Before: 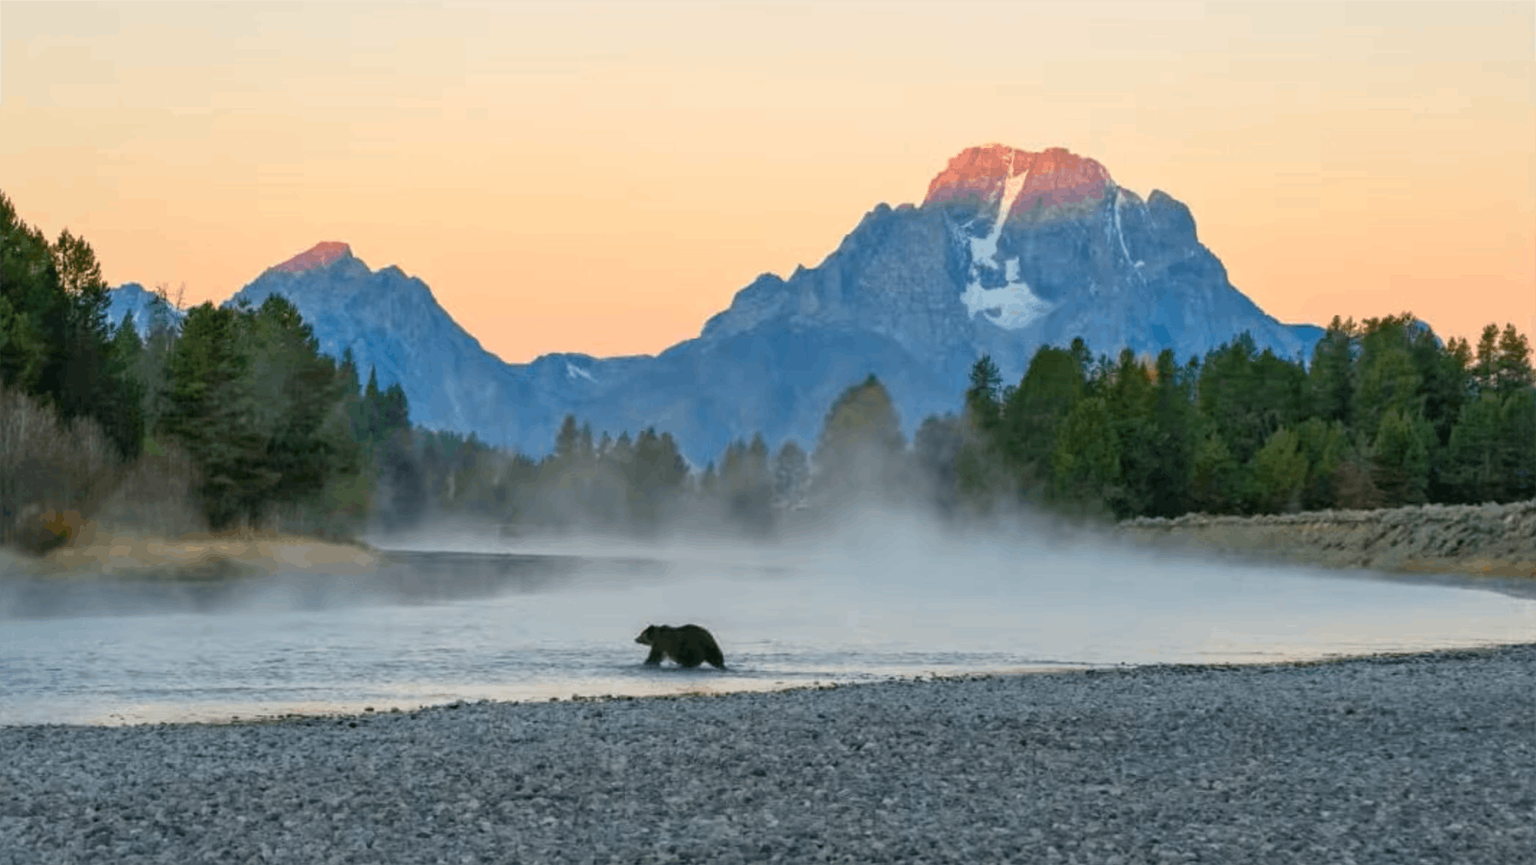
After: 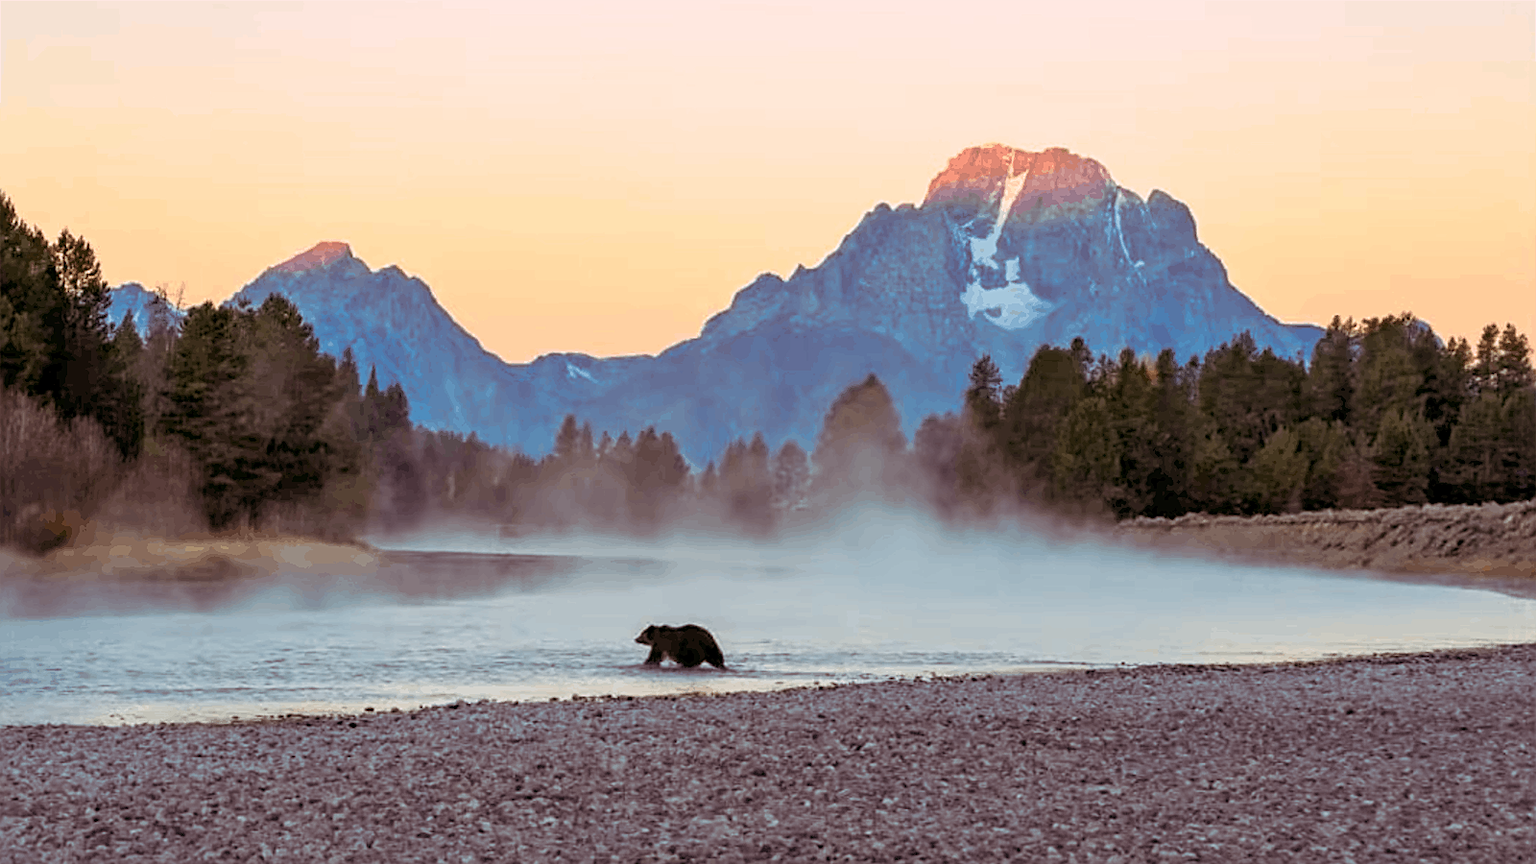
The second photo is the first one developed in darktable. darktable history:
exposure: black level correction 0.007, exposure 0.159 EV, compensate highlight preservation false
sharpen: on, module defaults
split-toning: highlights › hue 298.8°, highlights › saturation 0.73, compress 41.76%
